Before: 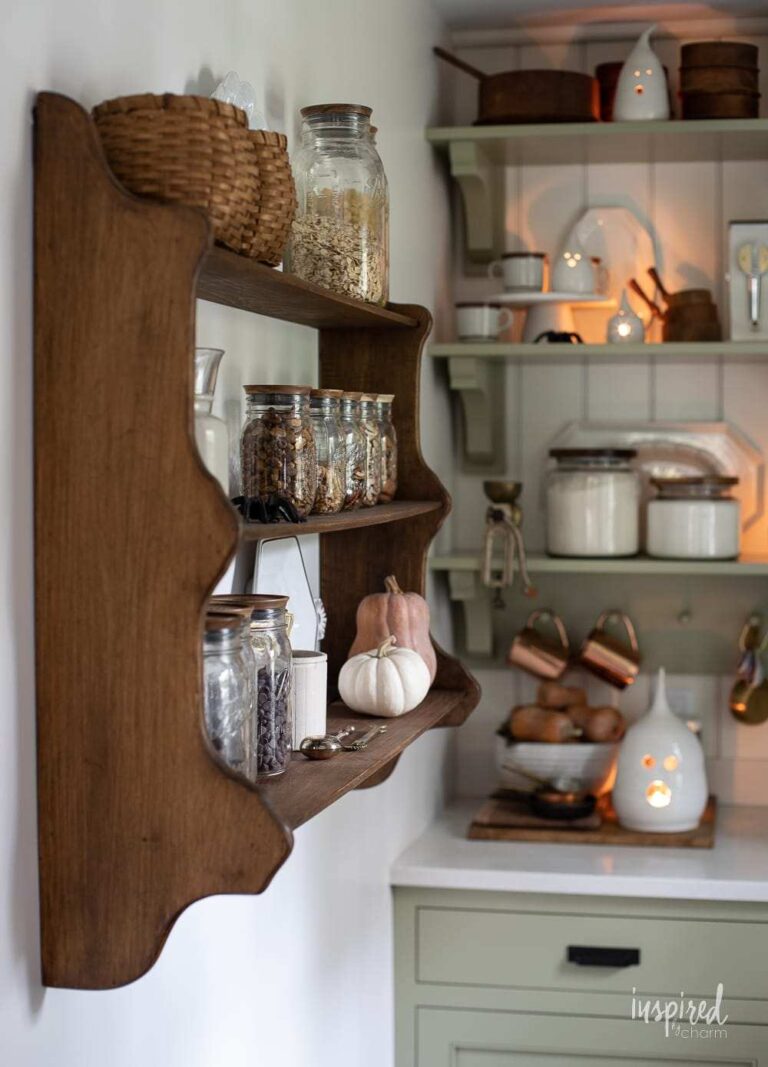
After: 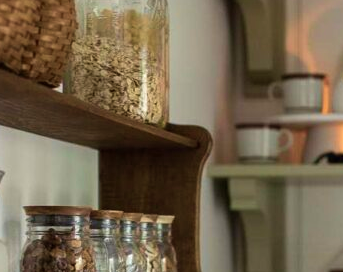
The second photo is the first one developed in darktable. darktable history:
velvia: strength 44.51%
shadows and highlights: low approximation 0.01, soften with gaussian
crop: left 28.648%, top 16.854%, right 26.615%, bottom 57.569%
